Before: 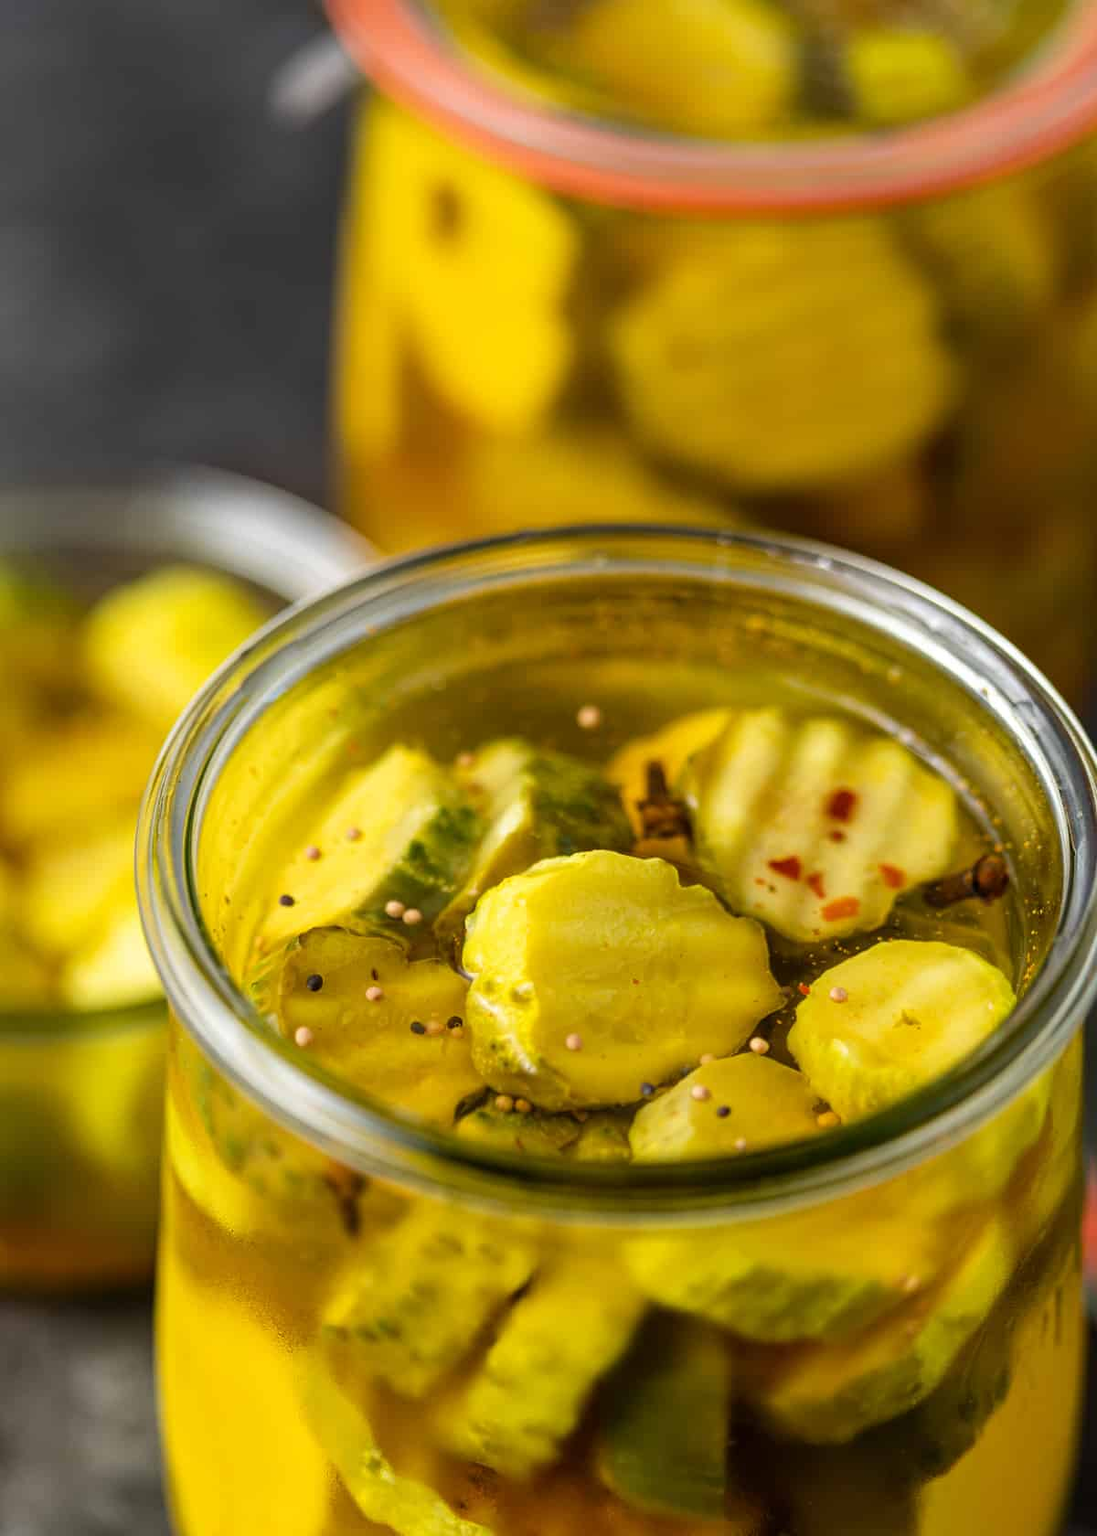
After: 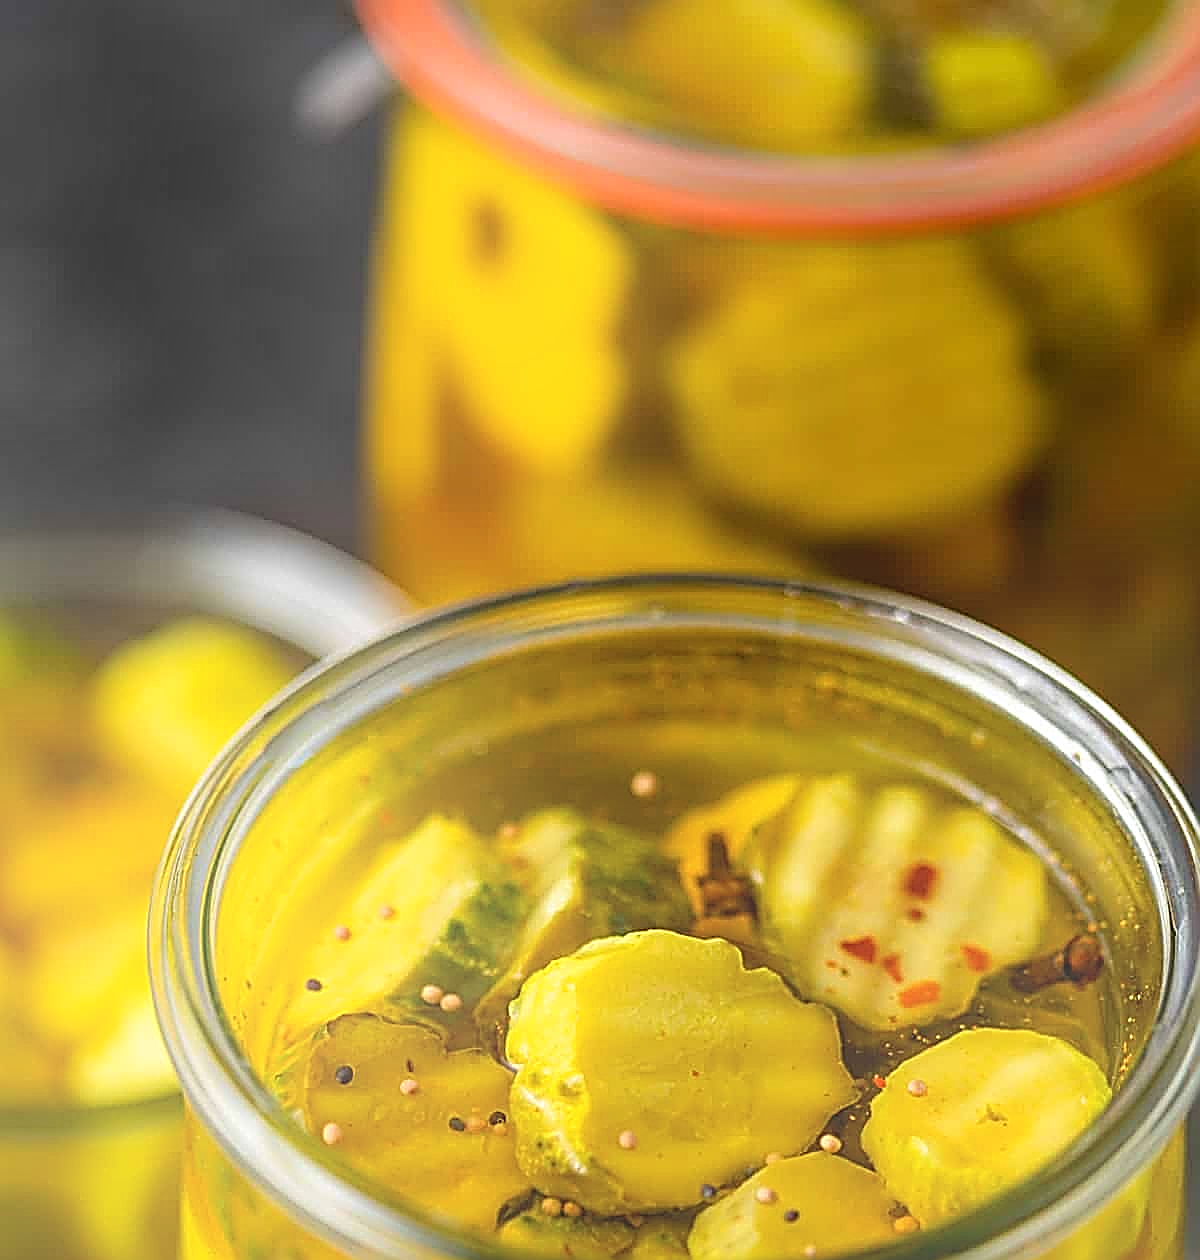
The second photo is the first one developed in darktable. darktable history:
crop: bottom 24.988%
sharpen: amount 1.861
bloom: size 38%, threshold 95%, strength 30%
